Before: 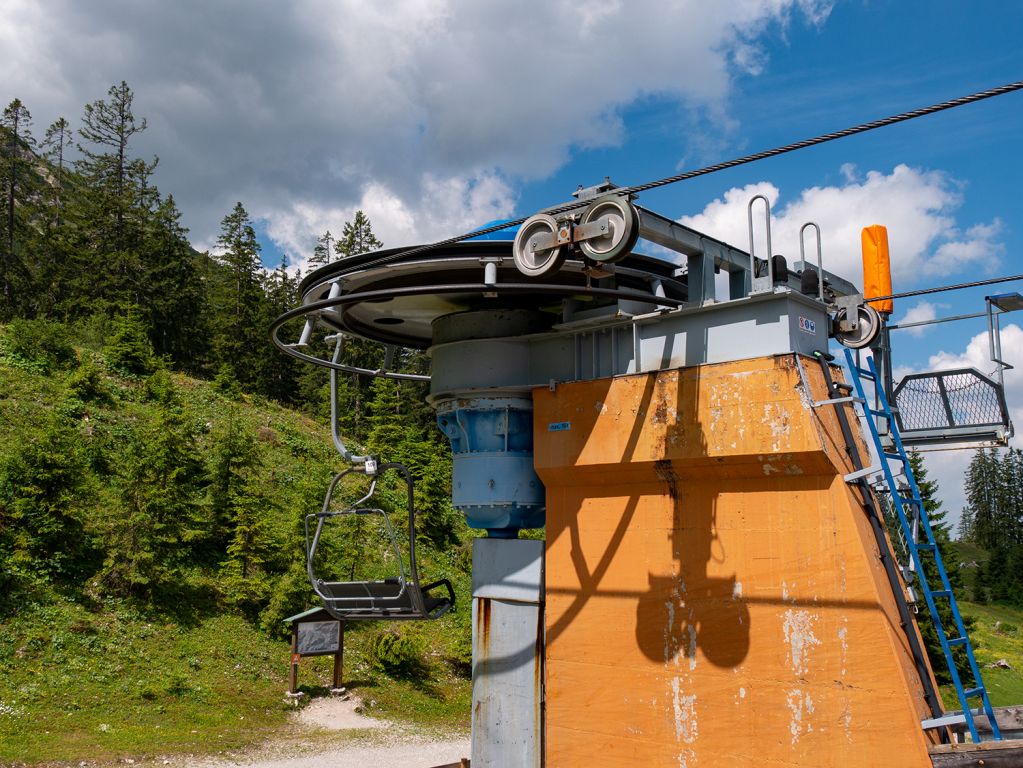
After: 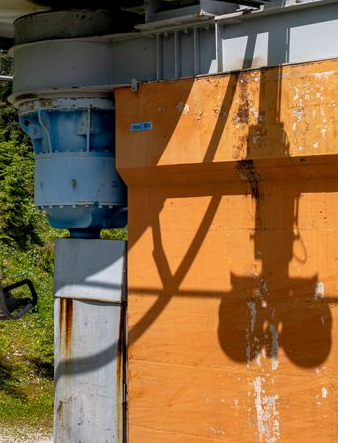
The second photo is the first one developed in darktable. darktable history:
shadows and highlights: shadows 43.06, highlights 6.94
crop: left 40.878%, top 39.176%, right 25.993%, bottom 3.081%
local contrast: detail 130%
